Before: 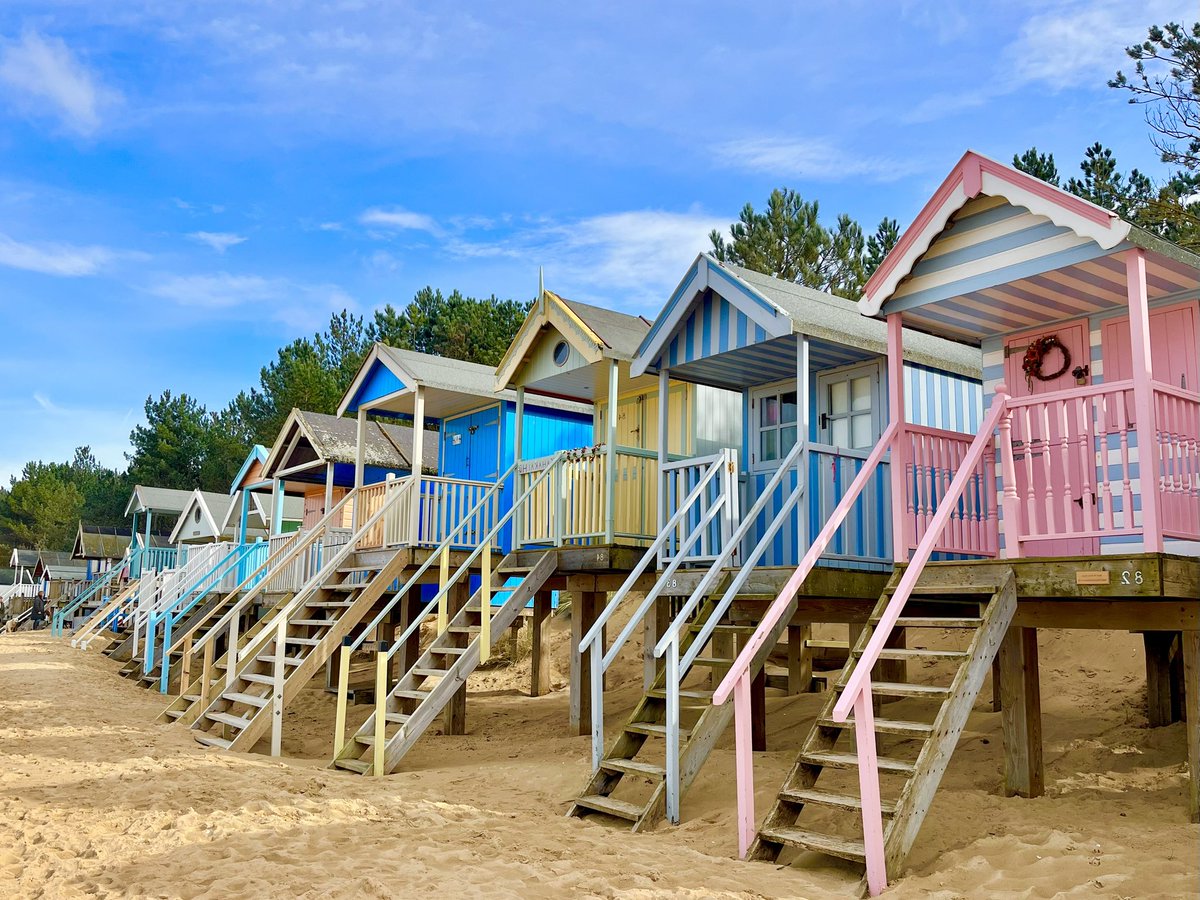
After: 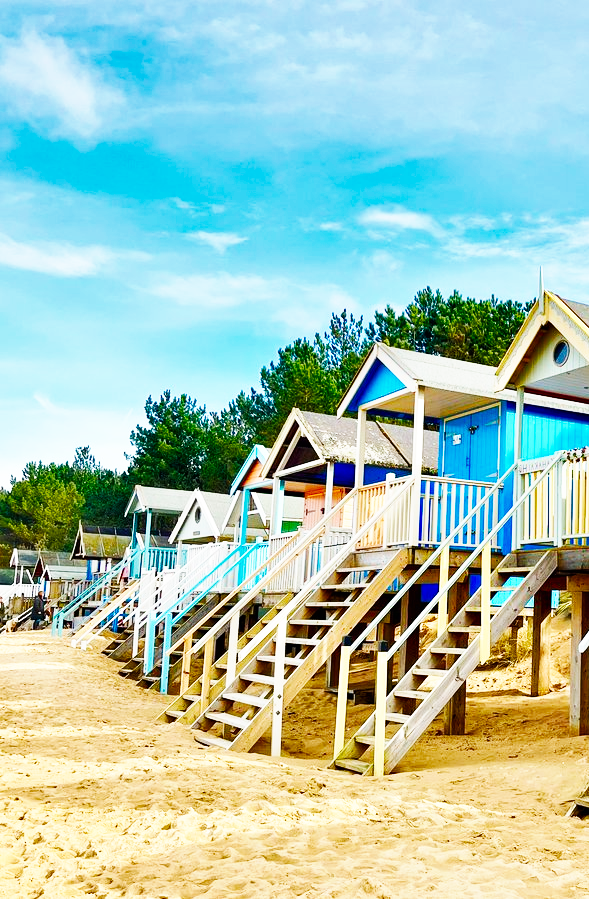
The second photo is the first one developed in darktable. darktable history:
base curve: curves: ch0 [(0, 0) (0.007, 0.004) (0.027, 0.03) (0.046, 0.07) (0.207, 0.54) (0.442, 0.872) (0.673, 0.972) (1, 1)], preserve colors none
shadows and highlights: soften with gaussian
crop and rotate: left 0%, top 0%, right 50.845%
vibrance: vibrance 0%
